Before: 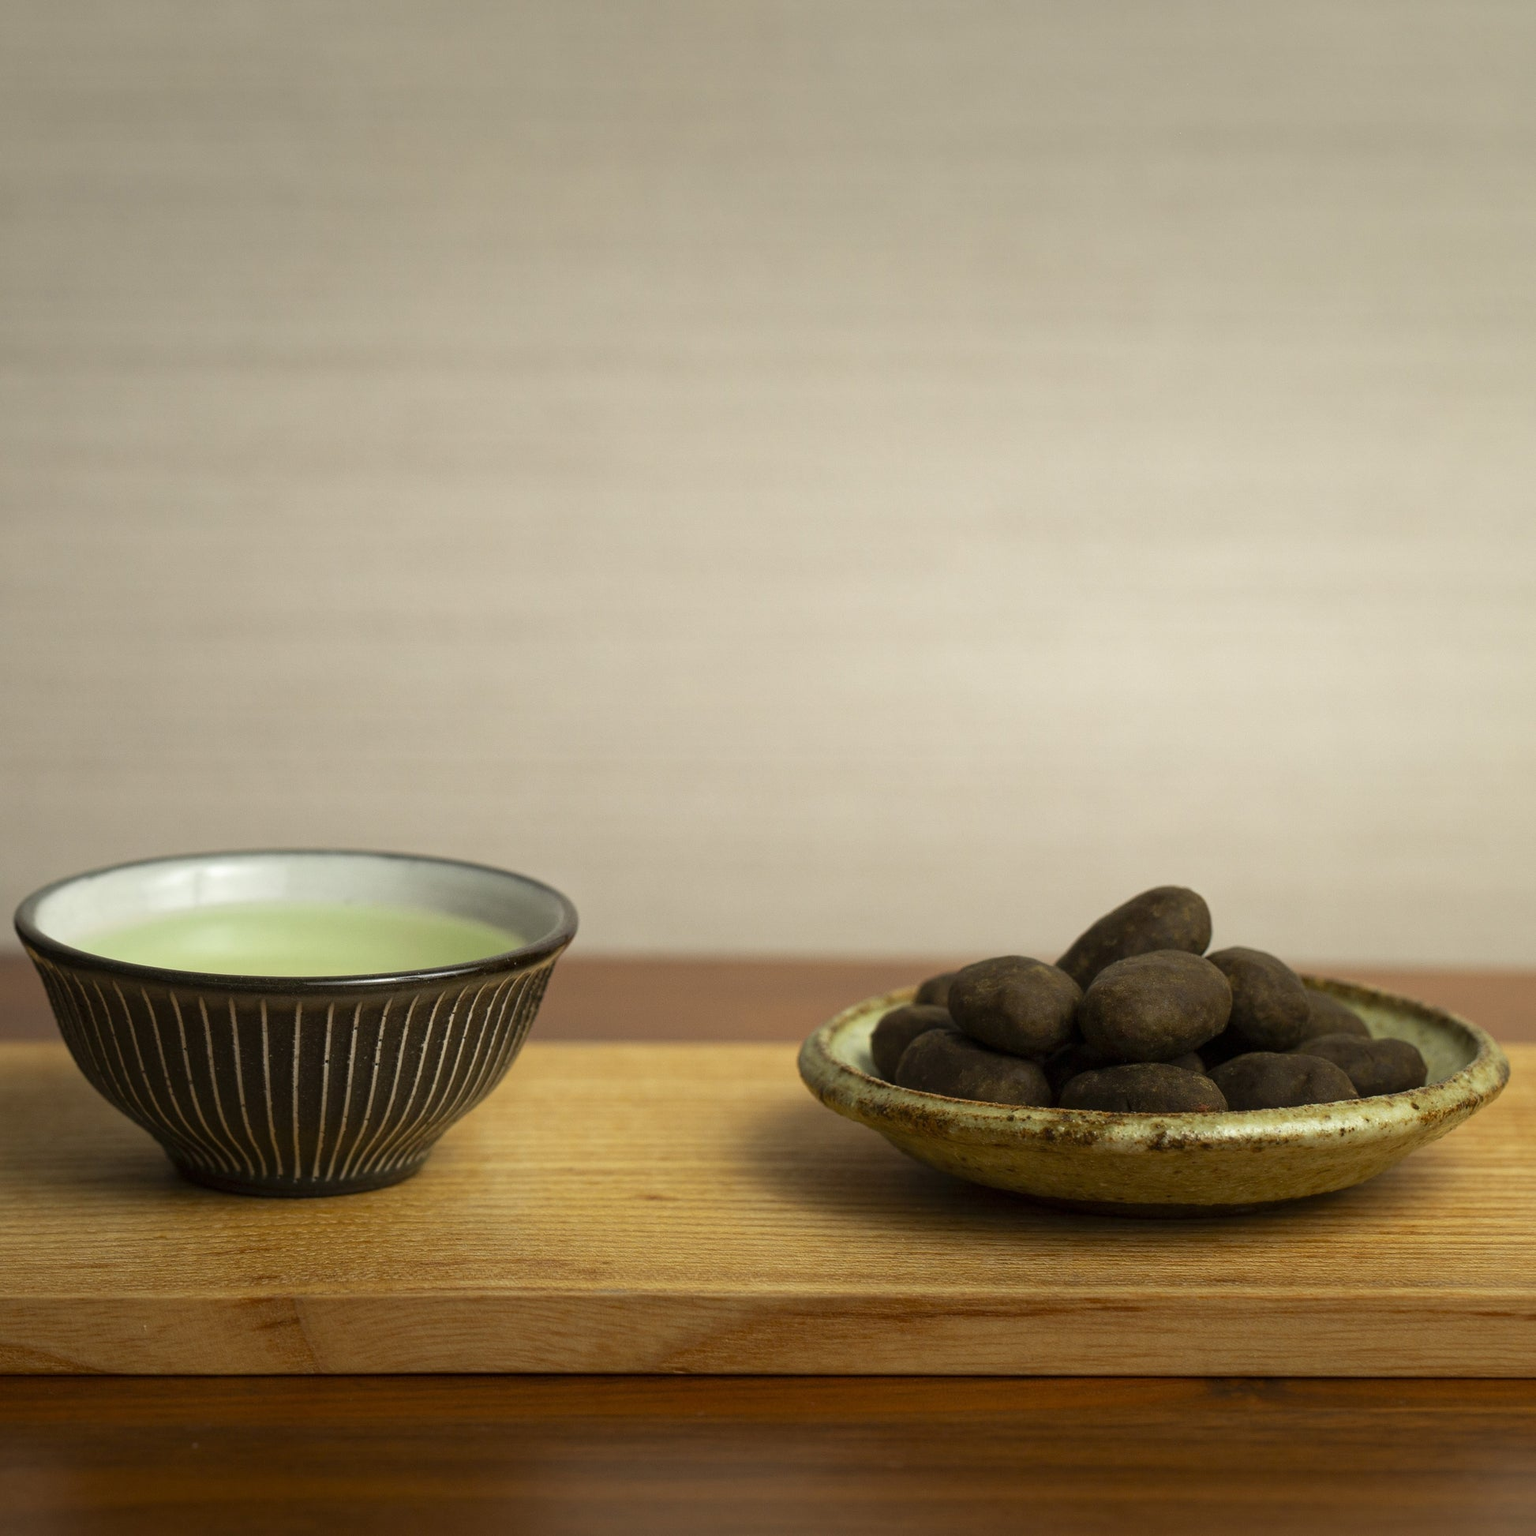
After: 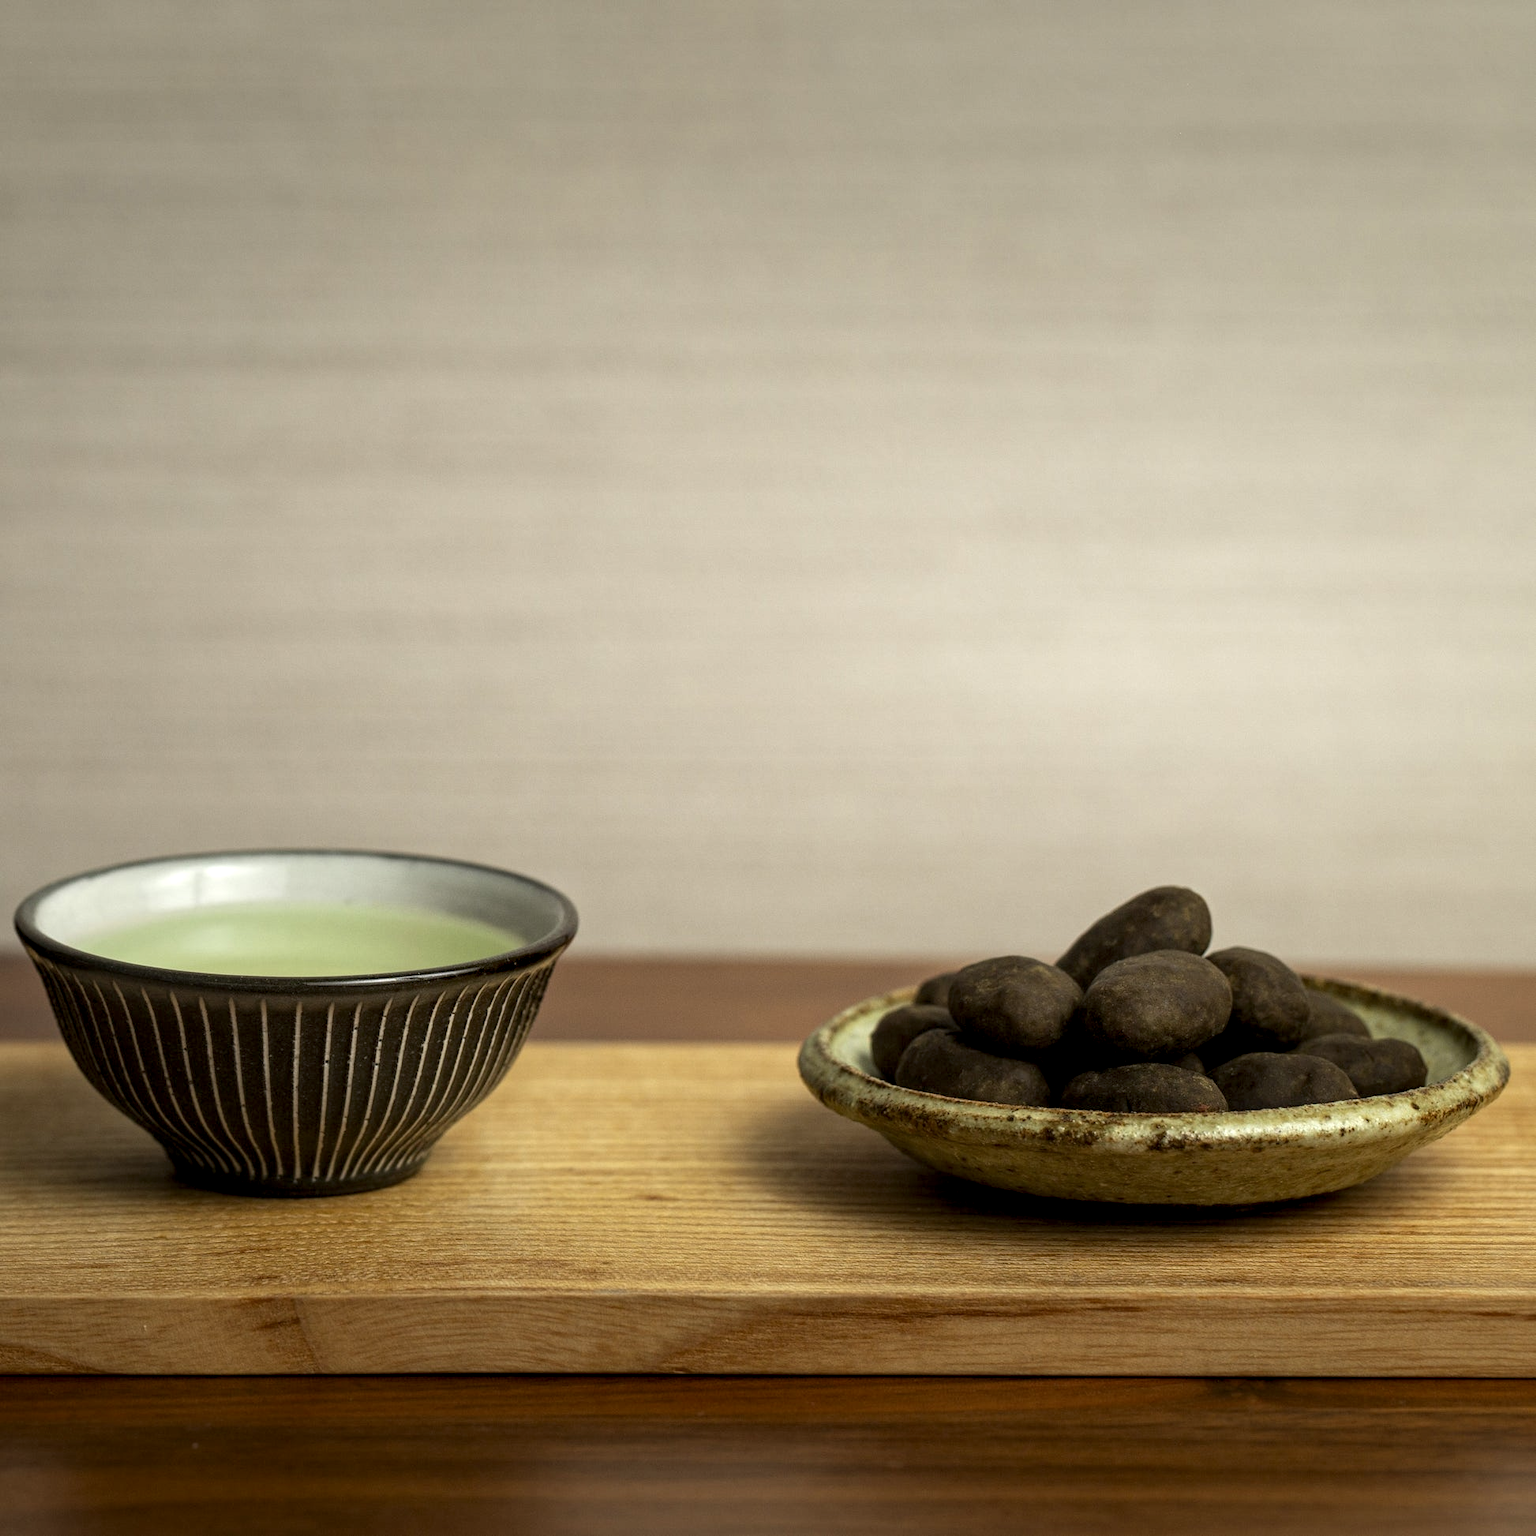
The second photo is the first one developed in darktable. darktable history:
local contrast: highlights 59%, detail 145%
contrast brightness saturation: contrast 0.01, saturation -0.05
